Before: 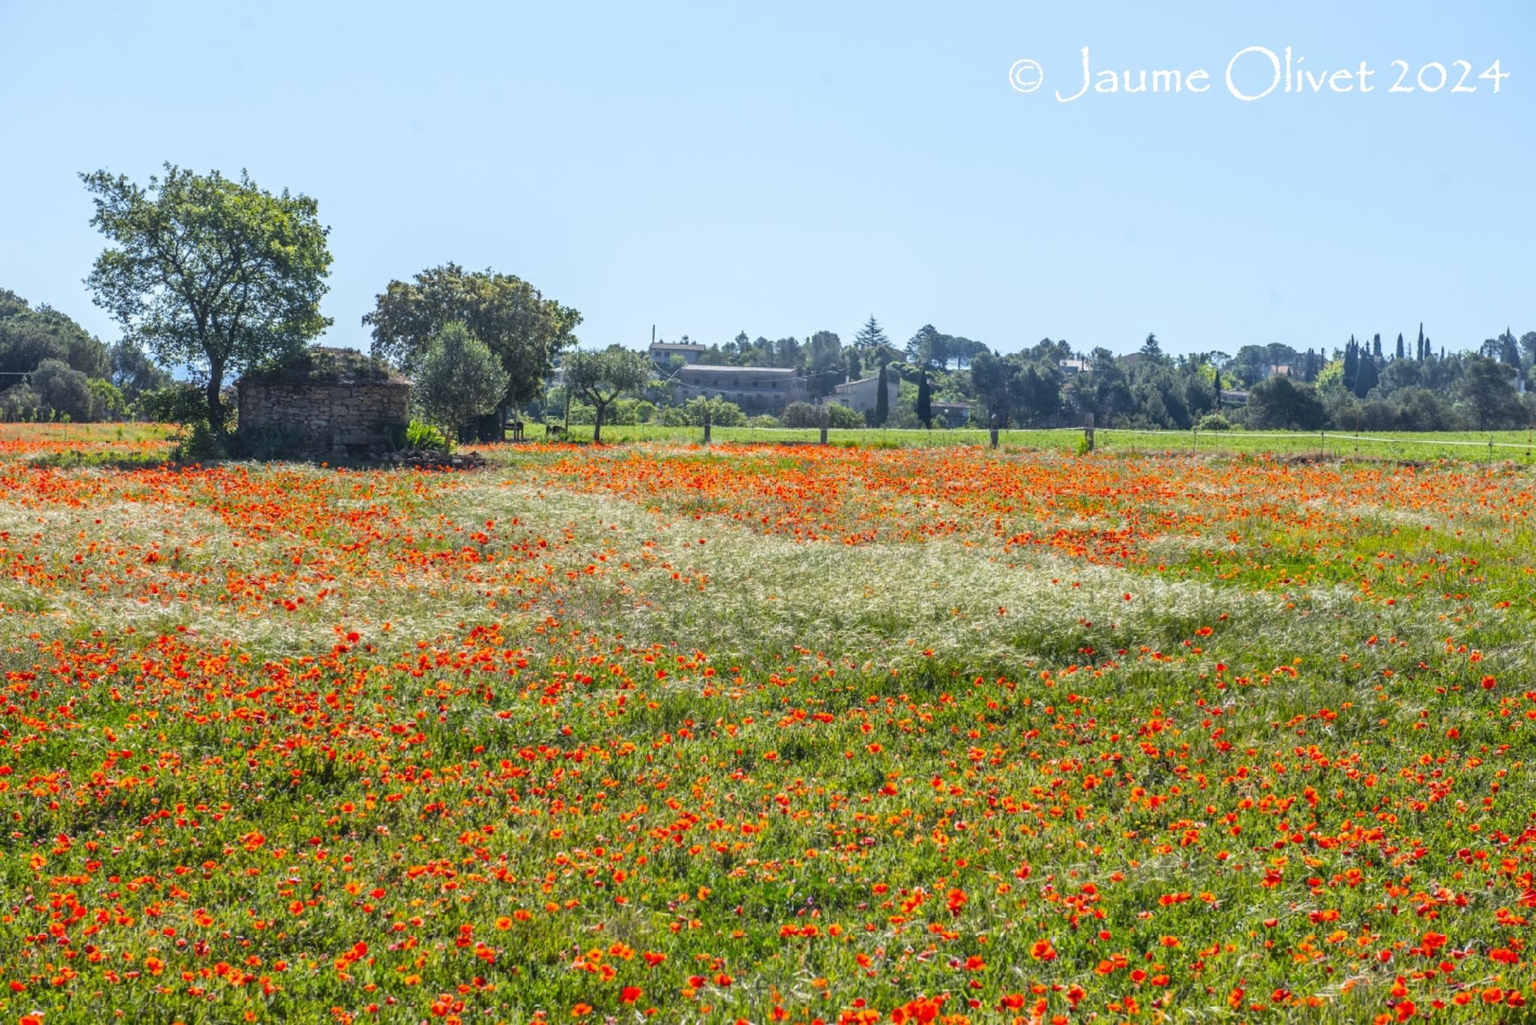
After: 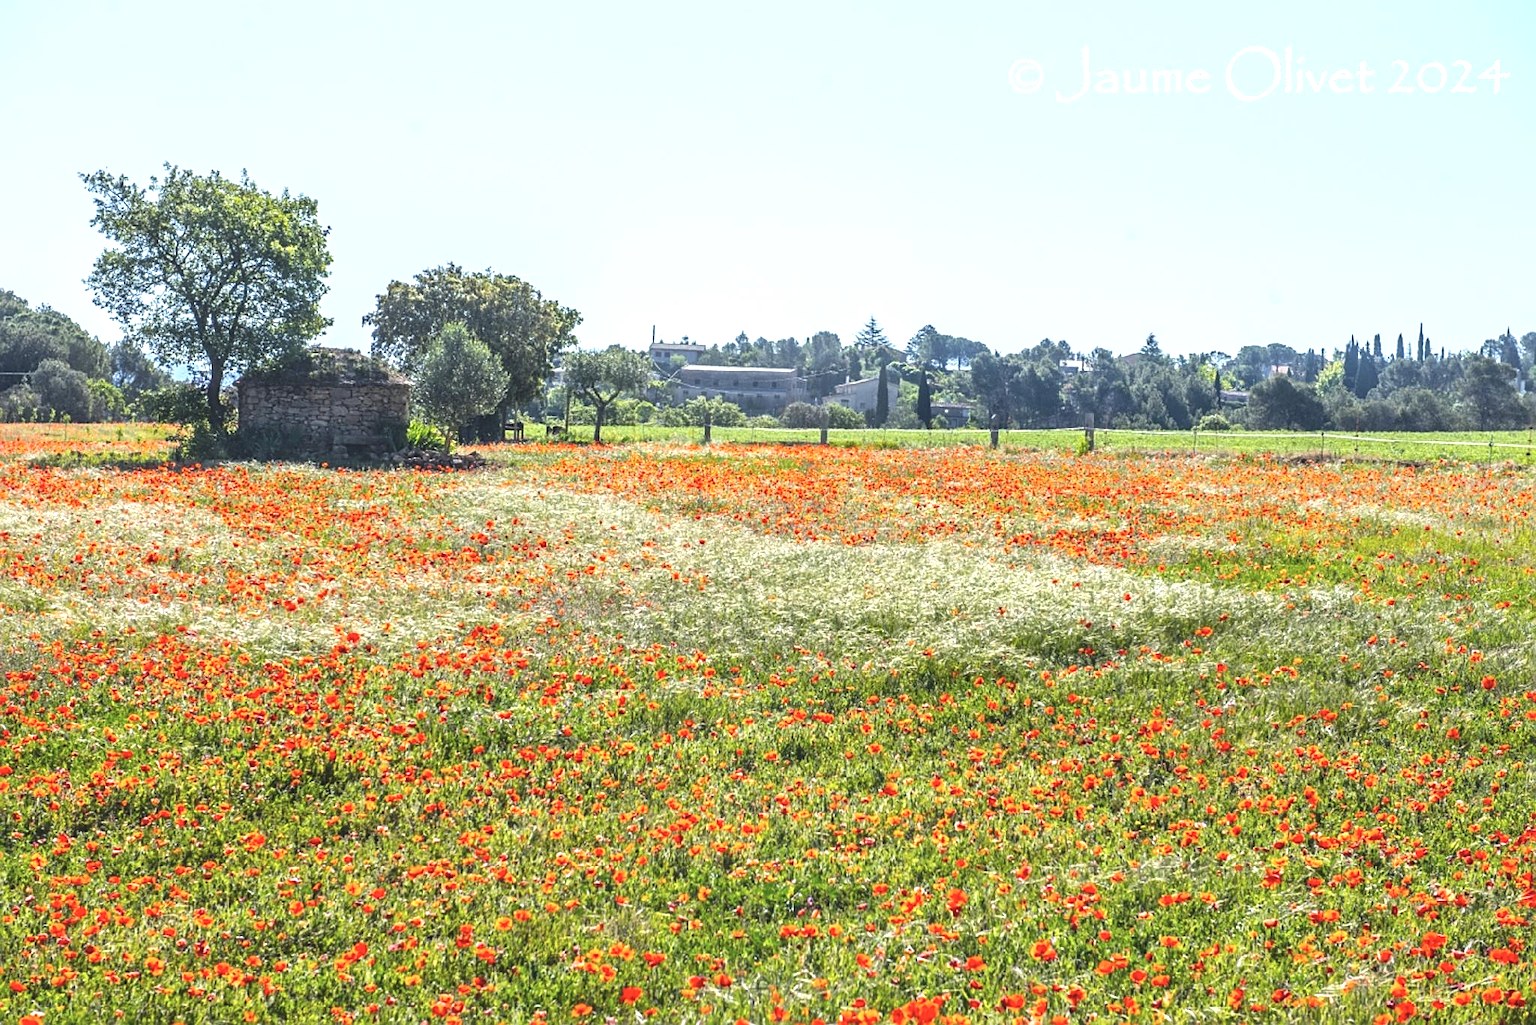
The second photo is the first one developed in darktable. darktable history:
exposure: black level correction -0.005, exposure 0.622 EV, compensate highlight preservation false
contrast brightness saturation: saturation -0.1
sharpen: on, module defaults
